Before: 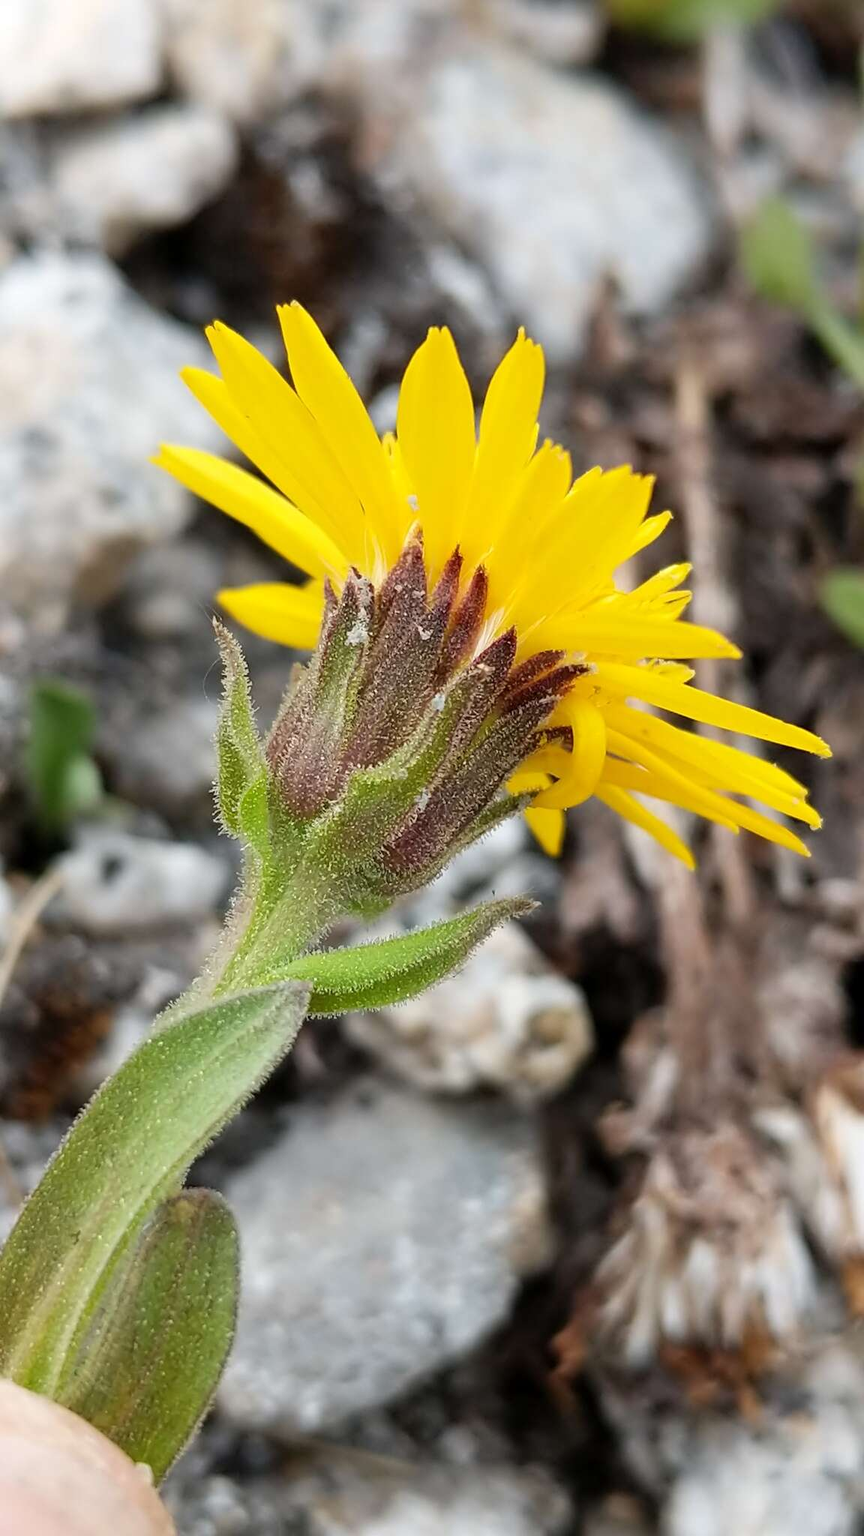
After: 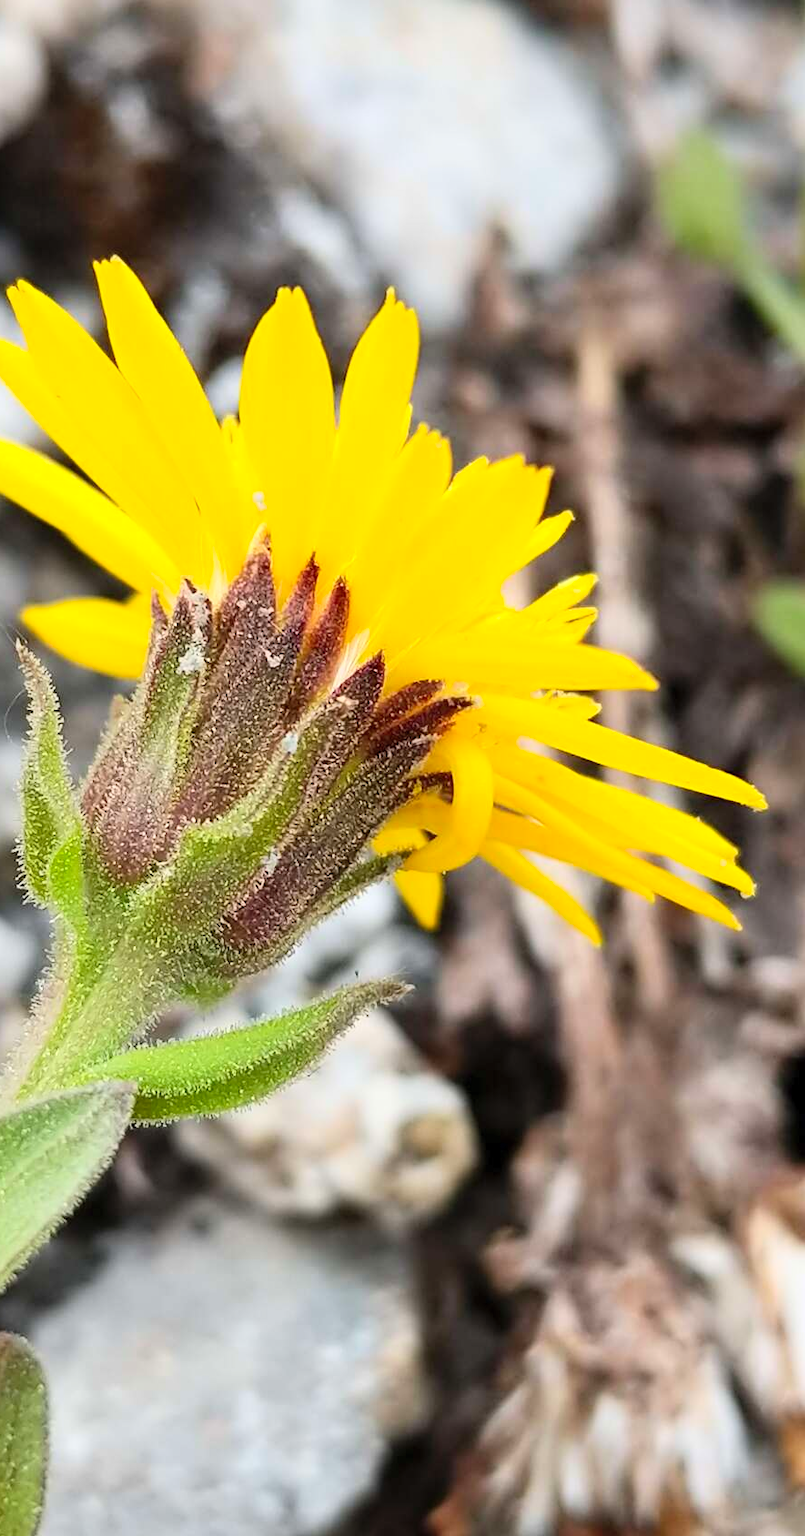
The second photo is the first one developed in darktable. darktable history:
crop: left 23.116%, top 5.886%, bottom 11.683%
contrast brightness saturation: contrast 0.197, brightness 0.16, saturation 0.218
